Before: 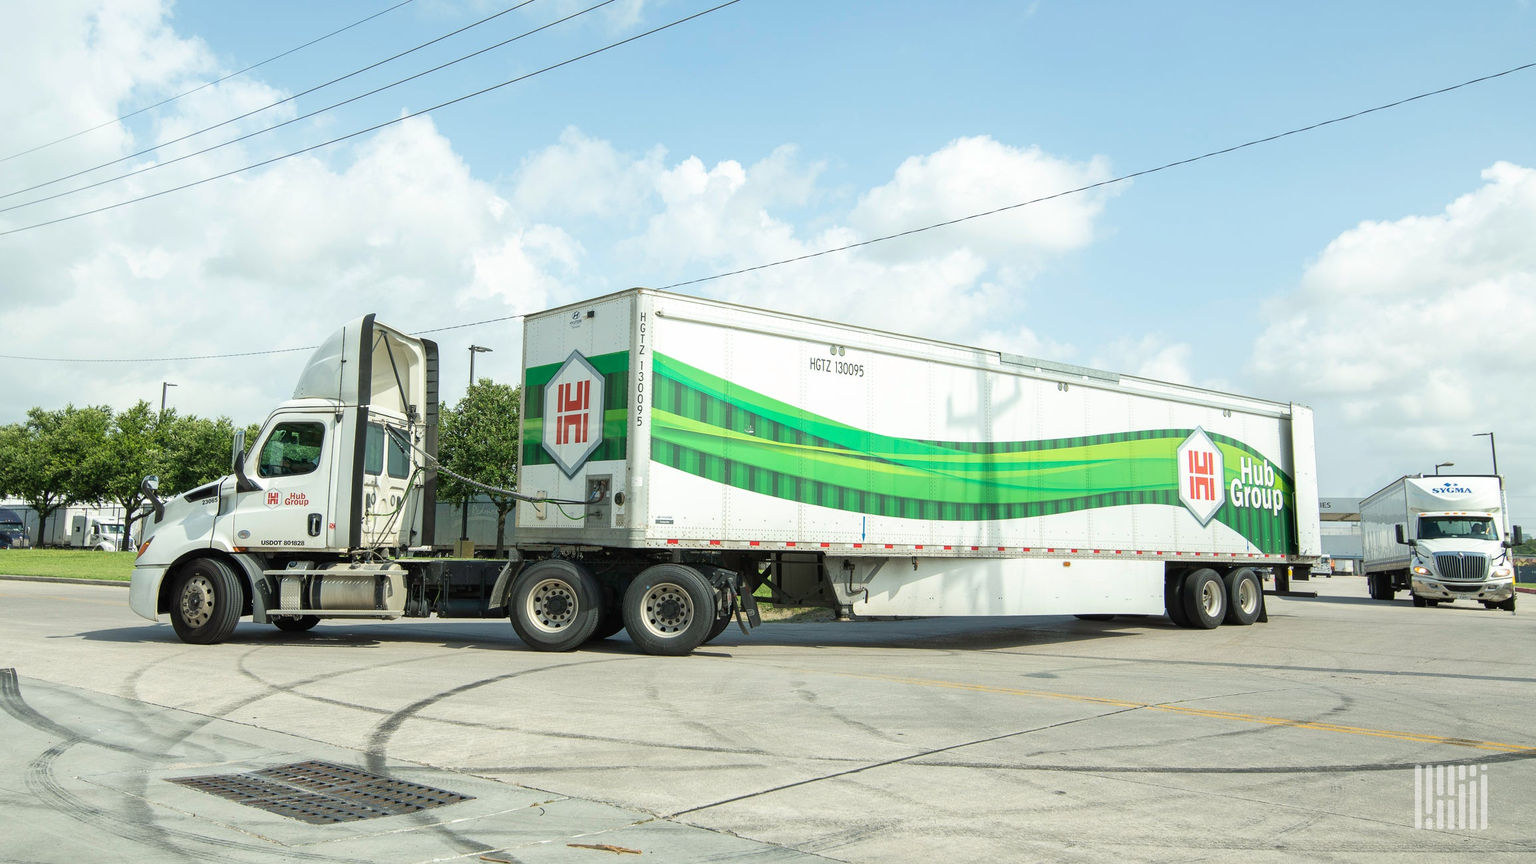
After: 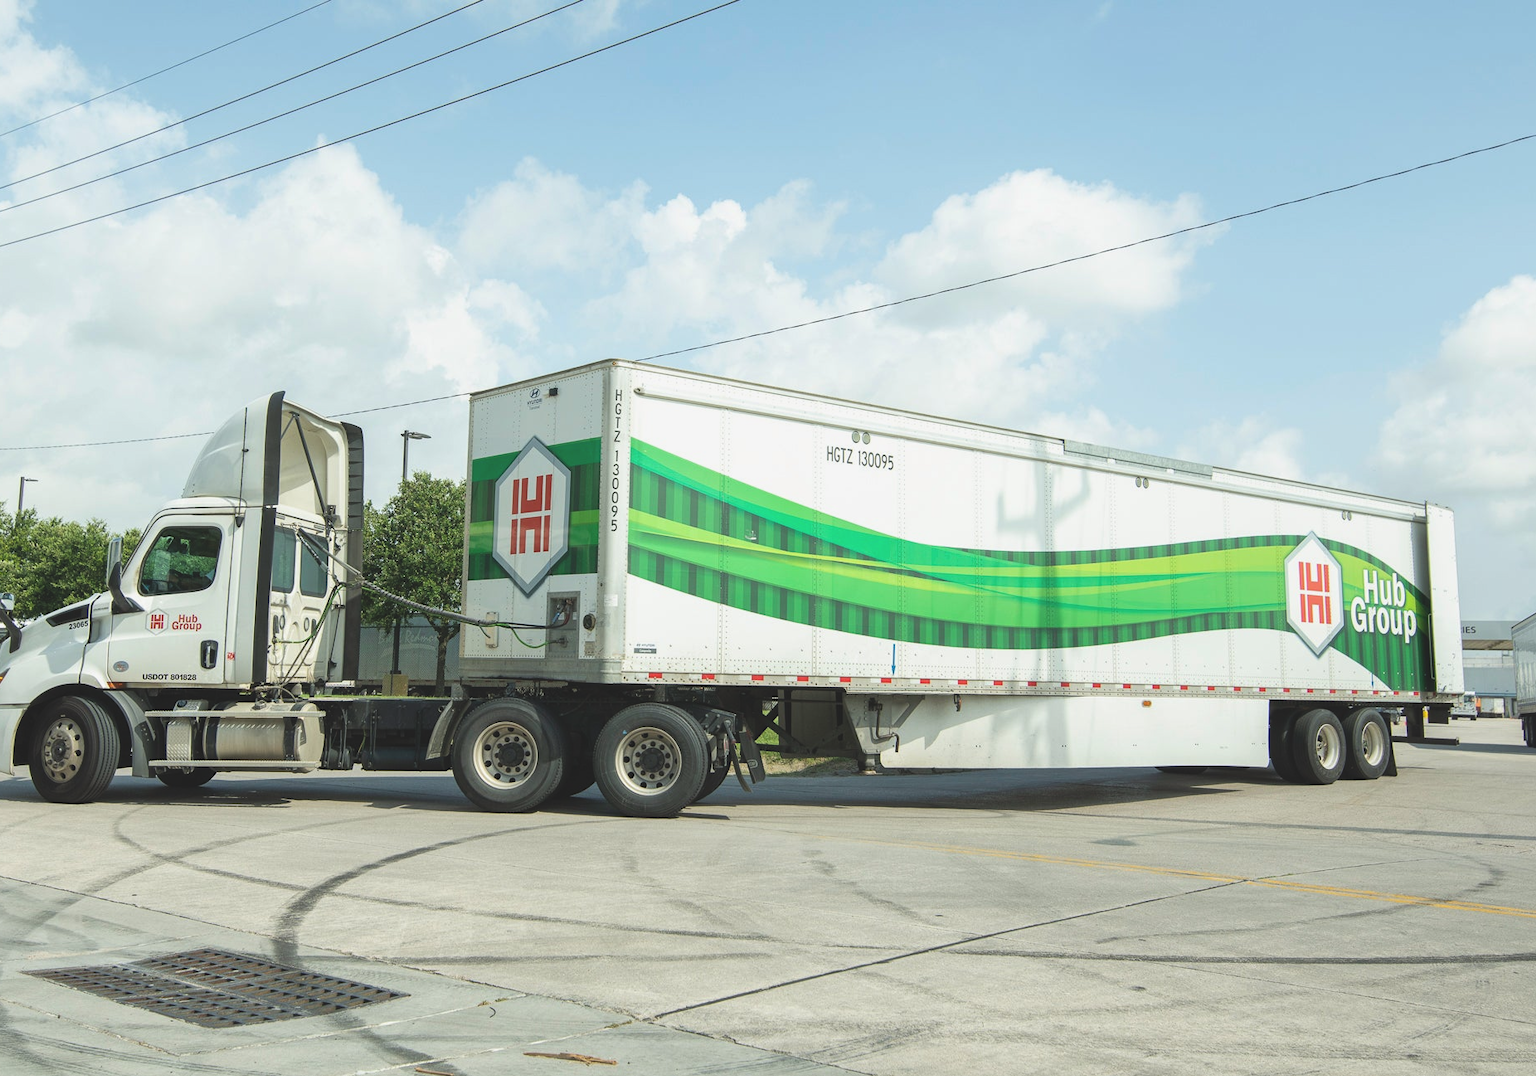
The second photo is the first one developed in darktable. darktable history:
exposure: black level correction -0.015, exposure -0.125 EV, compensate highlight preservation false
crop and rotate: left 9.597%, right 10.195%
